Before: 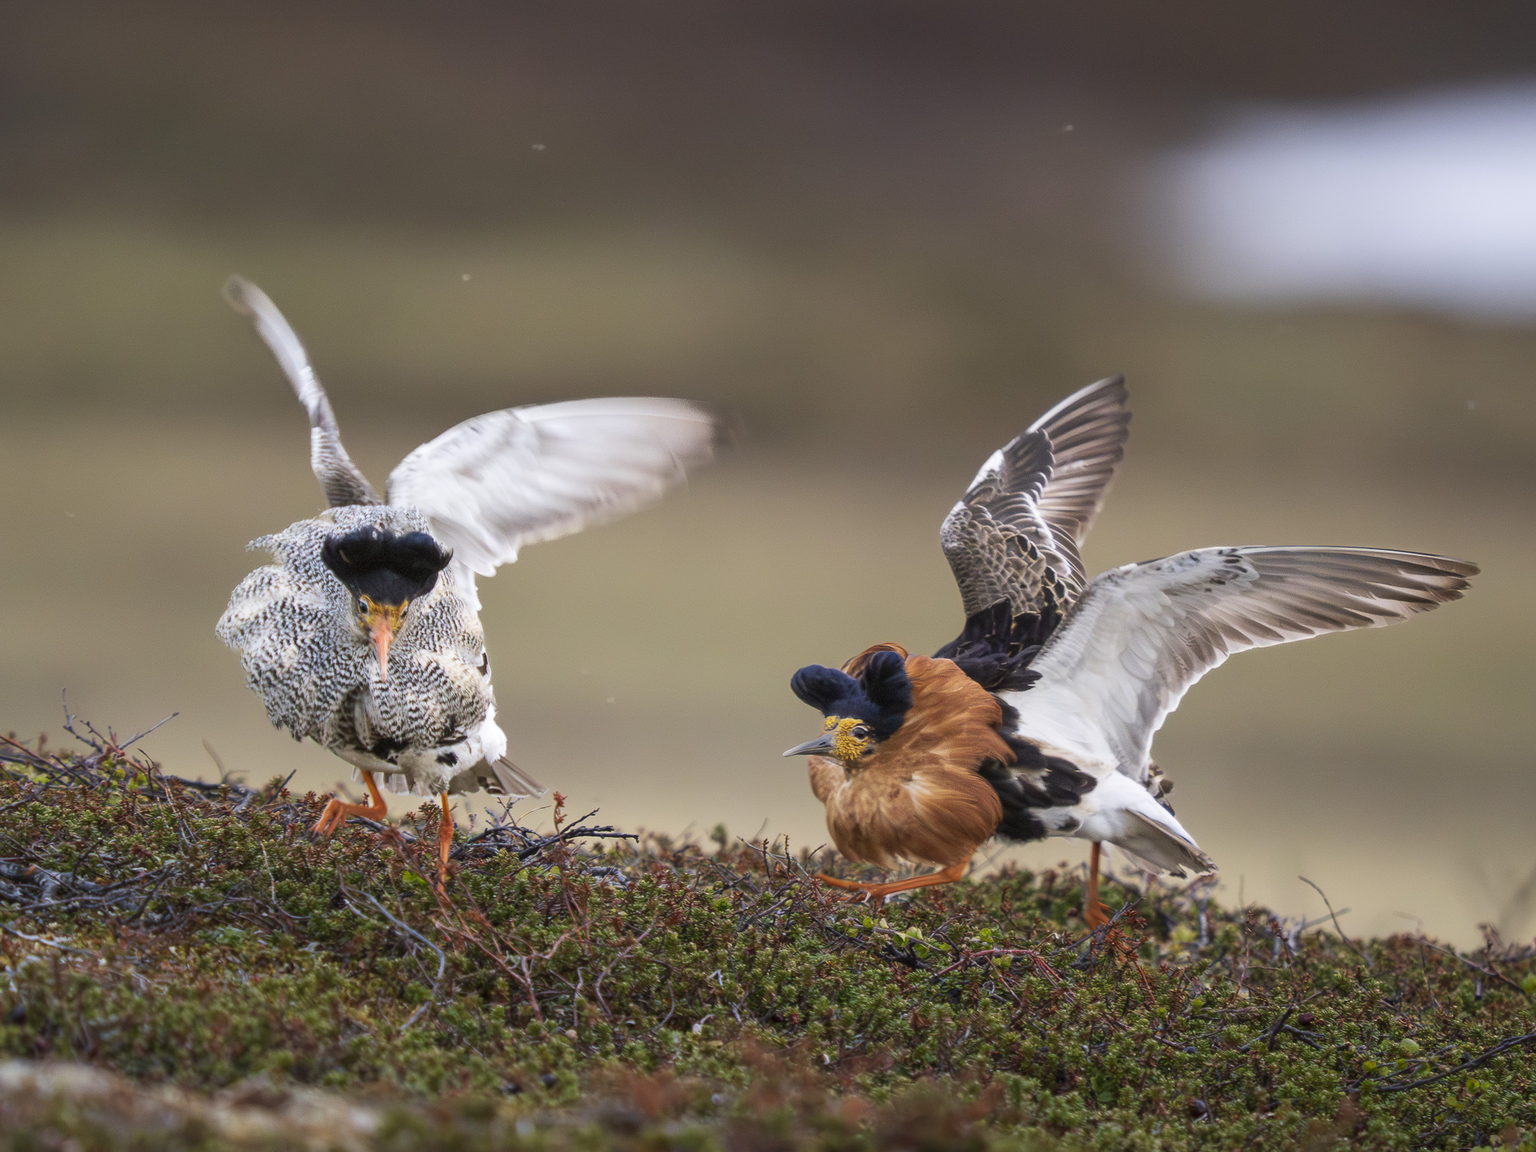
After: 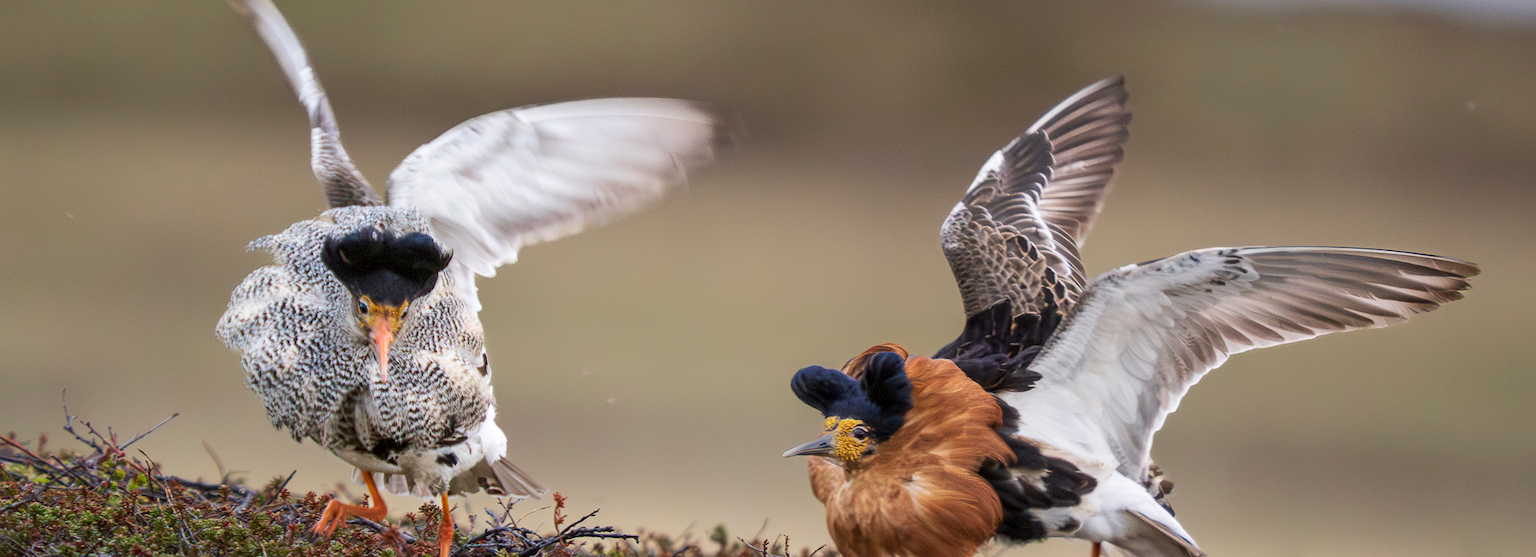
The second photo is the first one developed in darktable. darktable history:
local contrast: highlights 61%, shadows 106%, detail 107%, midtone range 0.529
crop and rotate: top 26.056%, bottom 25.543%
